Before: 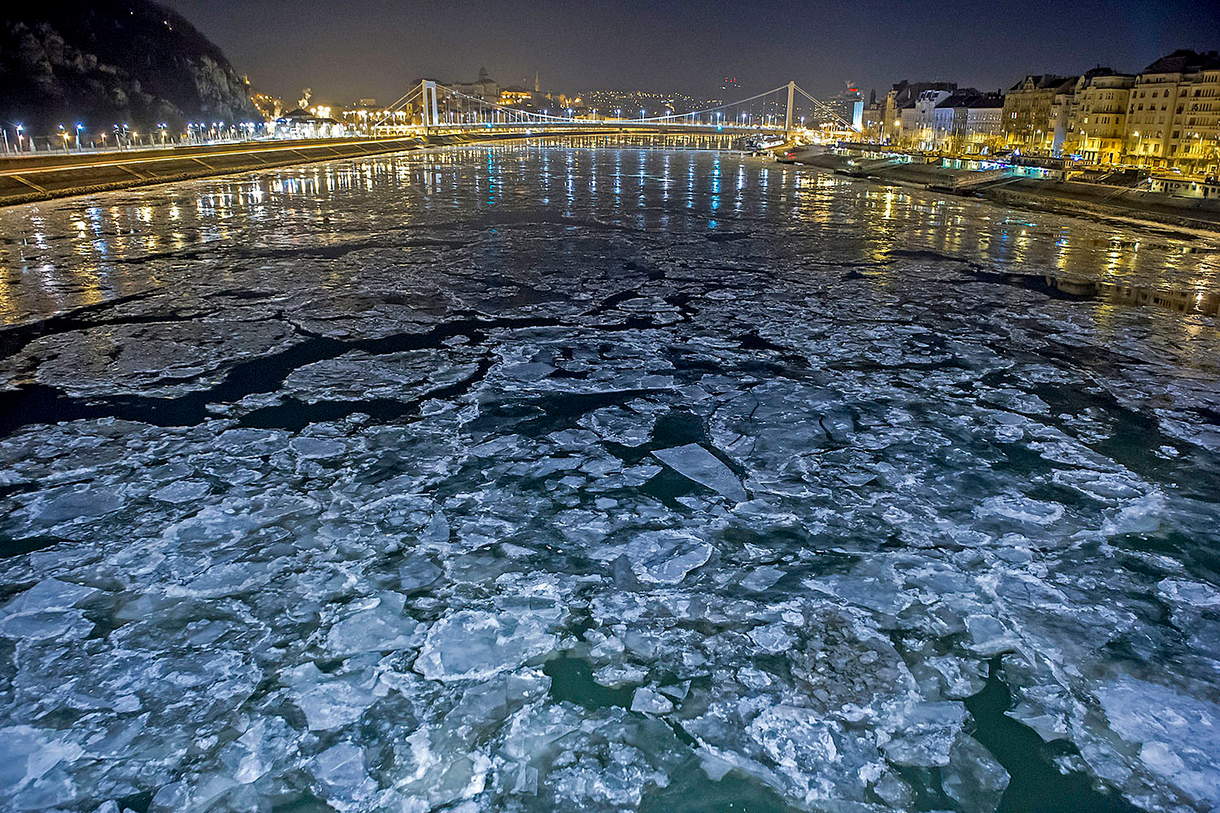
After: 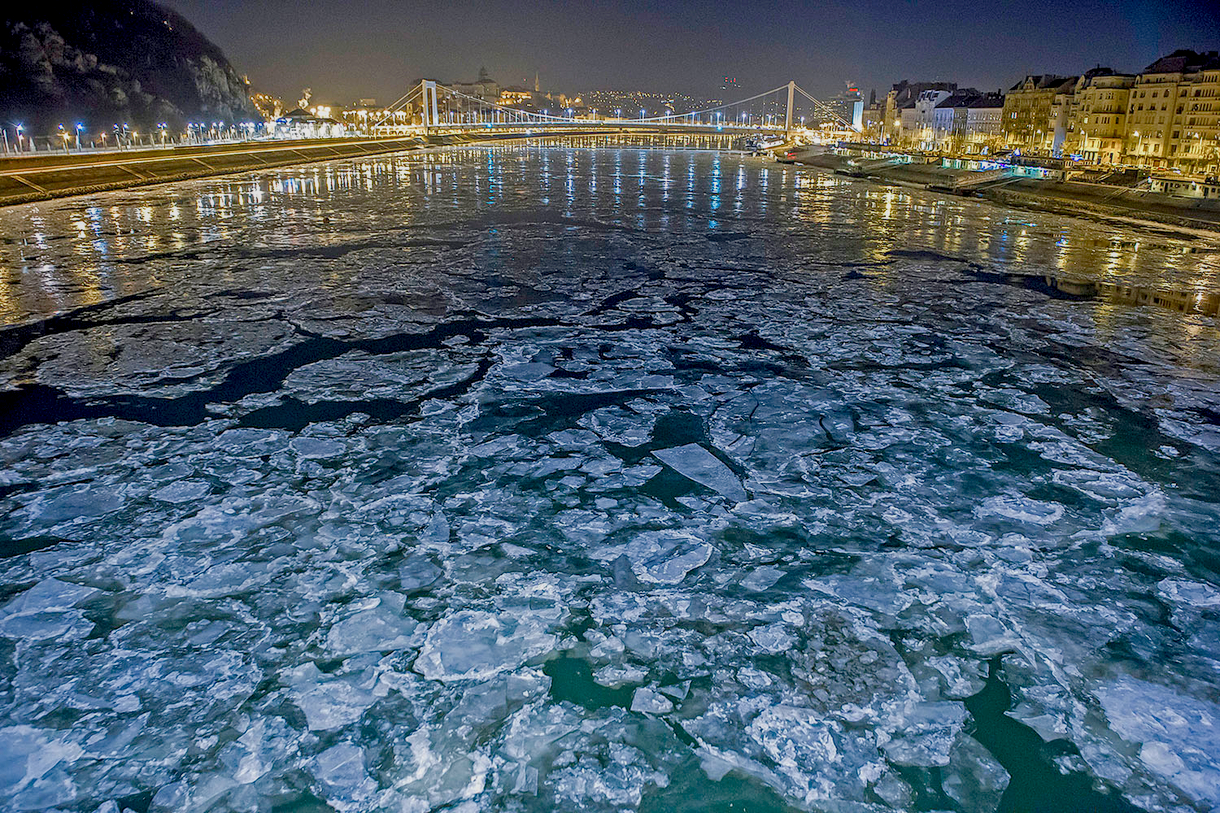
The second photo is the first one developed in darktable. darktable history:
local contrast: on, module defaults
color balance rgb: shadows lift › chroma 1%, shadows lift › hue 113°, highlights gain › chroma 0.2%, highlights gain › hue 333°, perceptual saturation grading › global saturation 20%, perceptual saturation grading › highlights -50%, perceptual saturation grading › shadows 25%, contrast -20%
